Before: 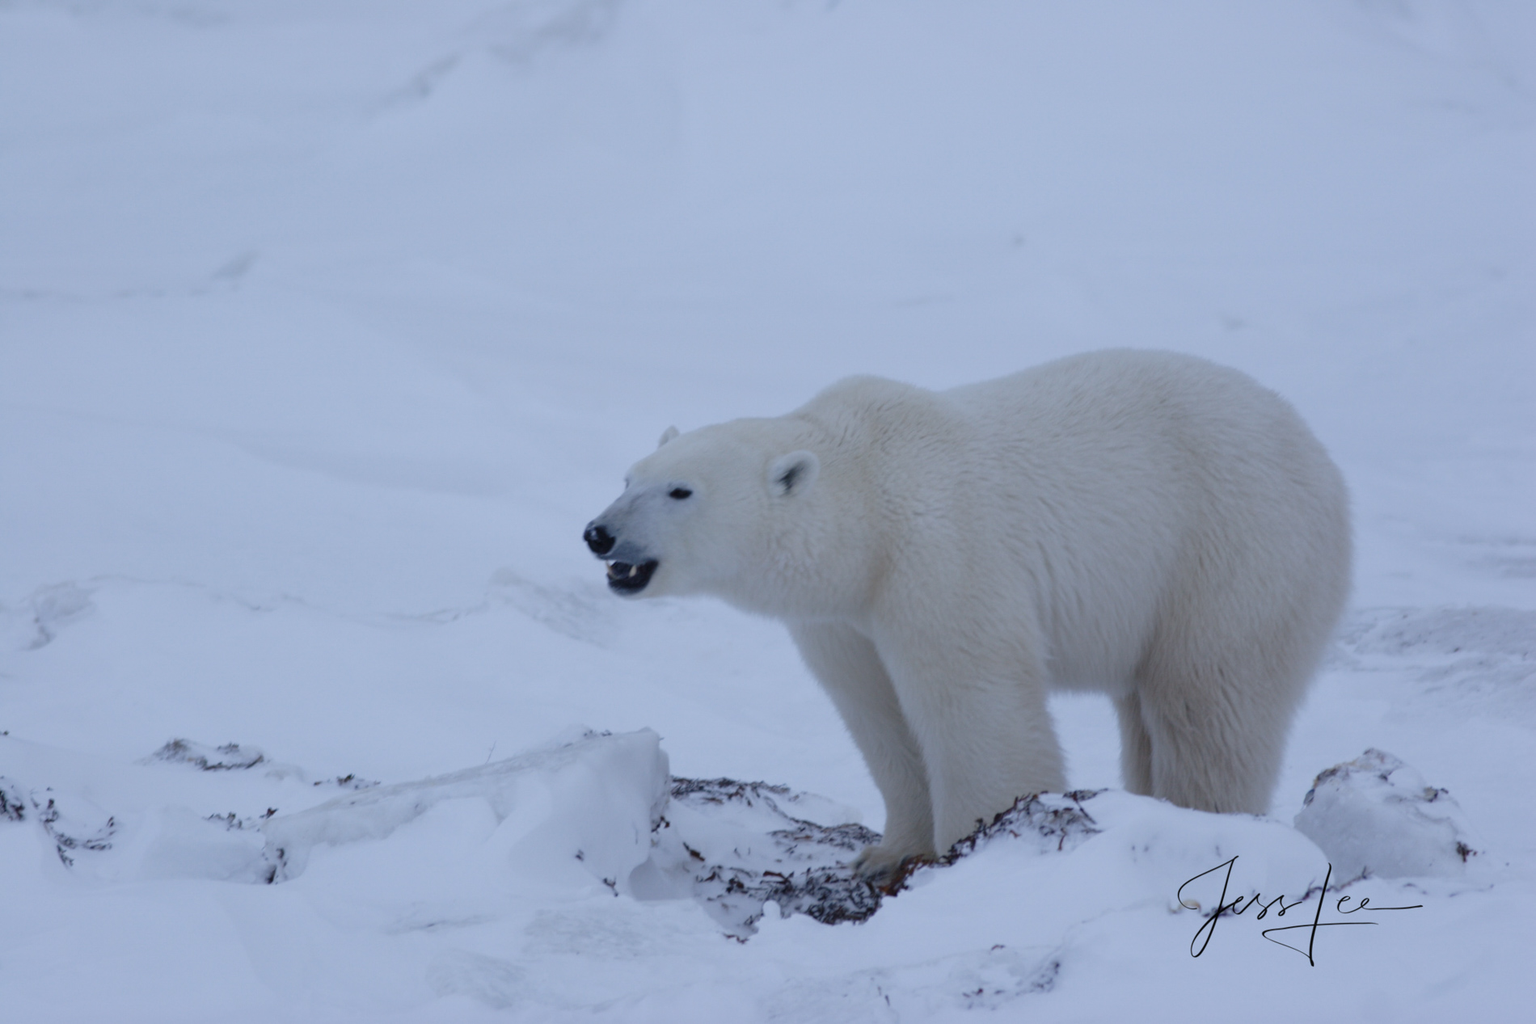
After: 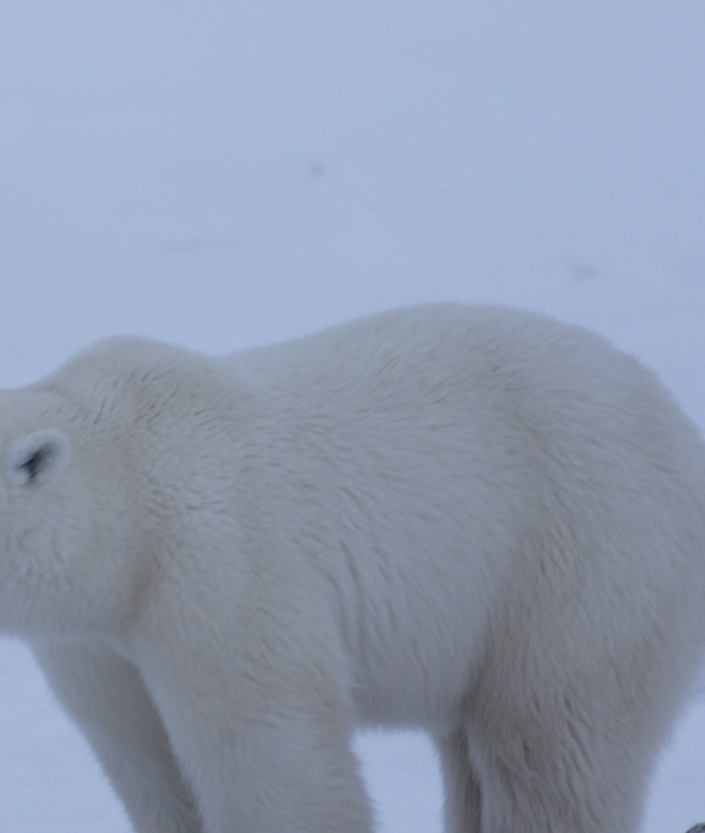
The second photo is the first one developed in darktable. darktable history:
crop and rotate: left 49.637%, top 10.103%, right 13.231%, bottom 24.081%
